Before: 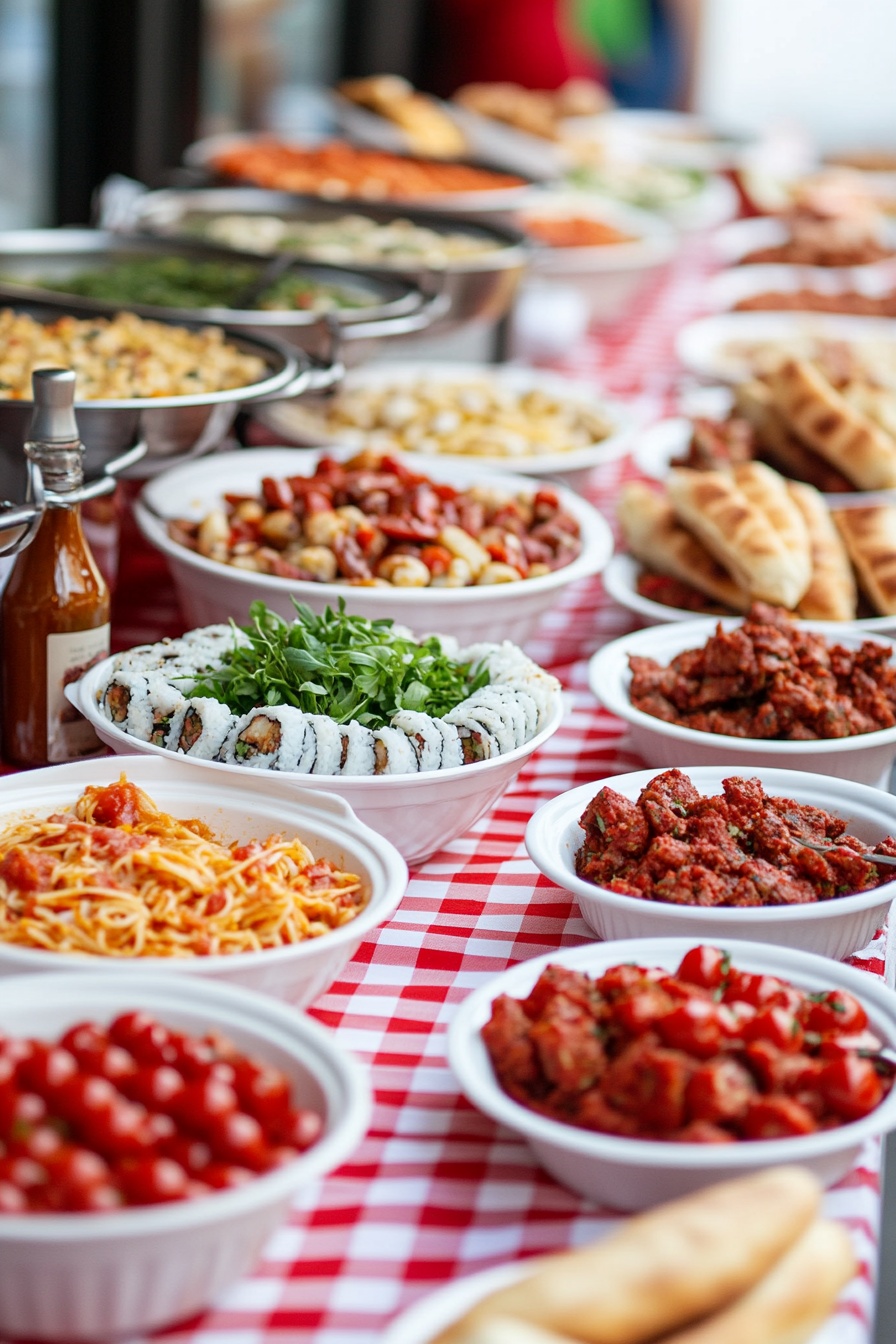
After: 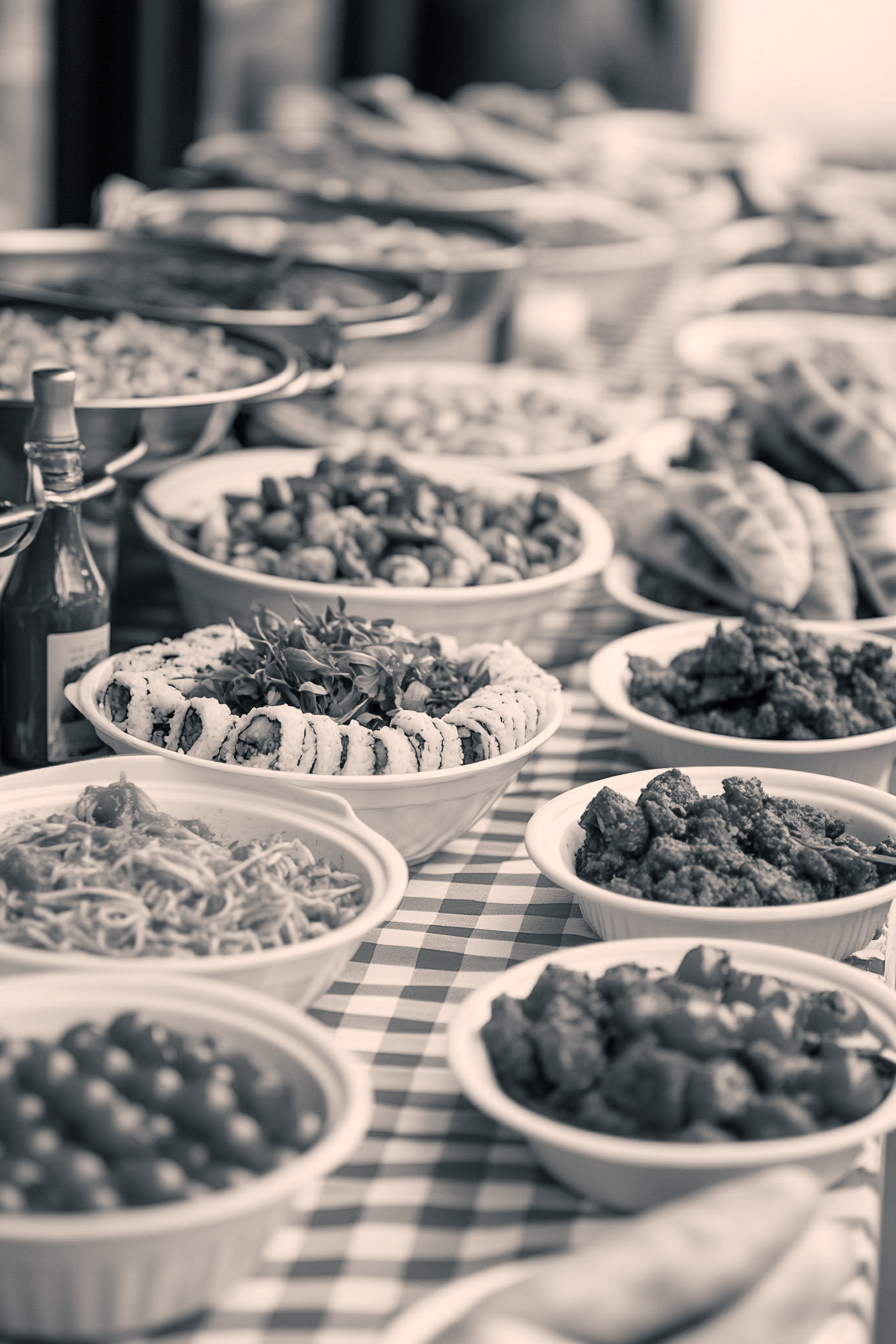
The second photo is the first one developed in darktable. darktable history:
color calibration "N&B": output gray [0.267, 0.423, 0.267, 0], illuminant same as pipeline (D50), adaptation none (bypass)
color balance rgb "SÃ©pia": shadows lift › chroma 5.41%, shadows lift › hue 240°, highlights gain › chroma 3.74%, highlights gain › hue 60°, saturation formula JzAzBz (2021)
